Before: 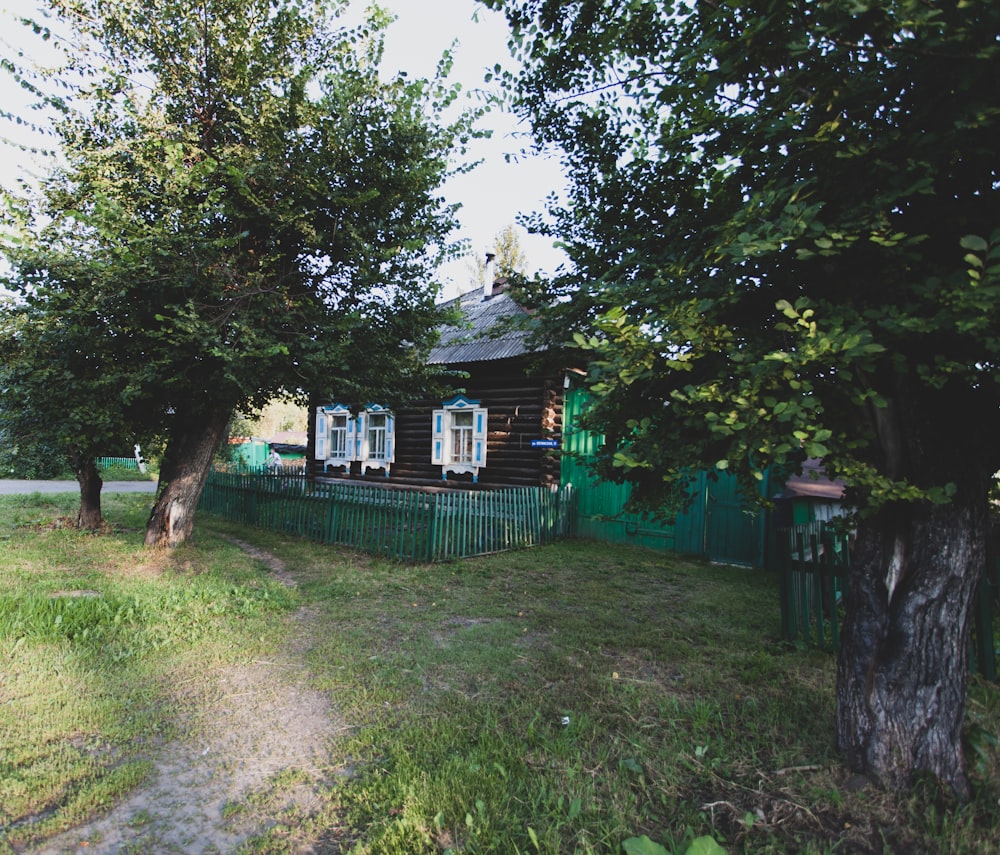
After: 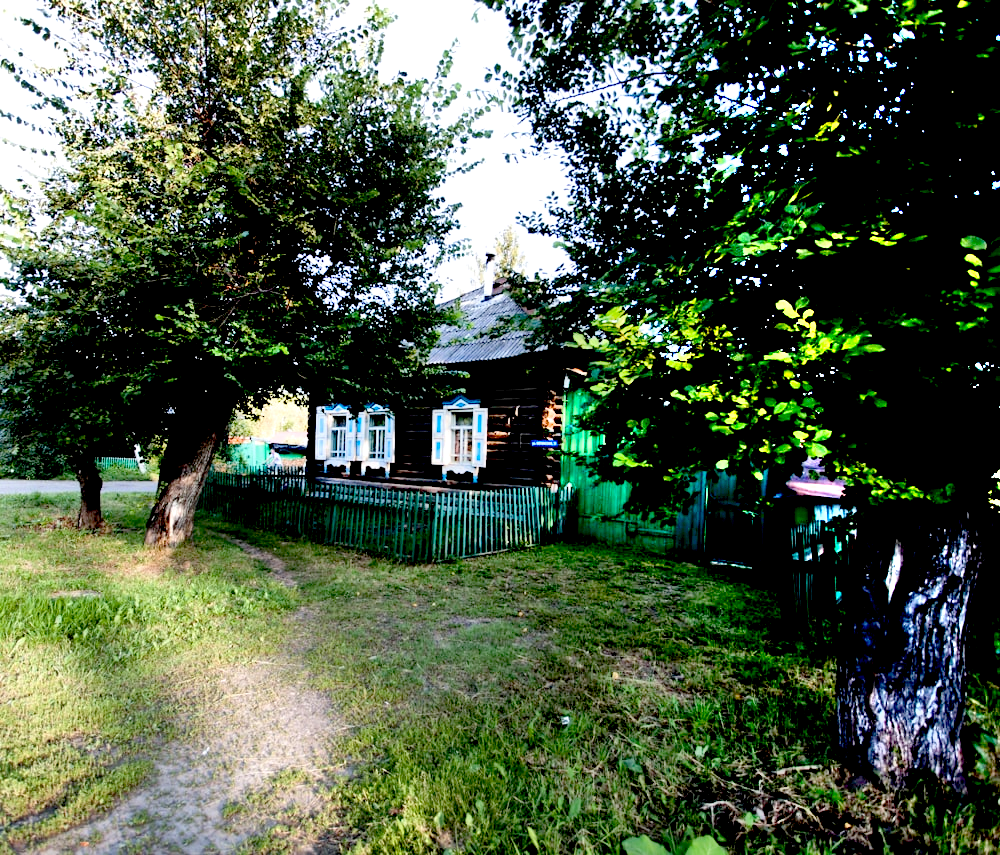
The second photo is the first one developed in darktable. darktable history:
shadows and highlights: soften with gaussian
exposure: black level correction 0.04, exposure 0.5 EV, compensate highlight preservation false
